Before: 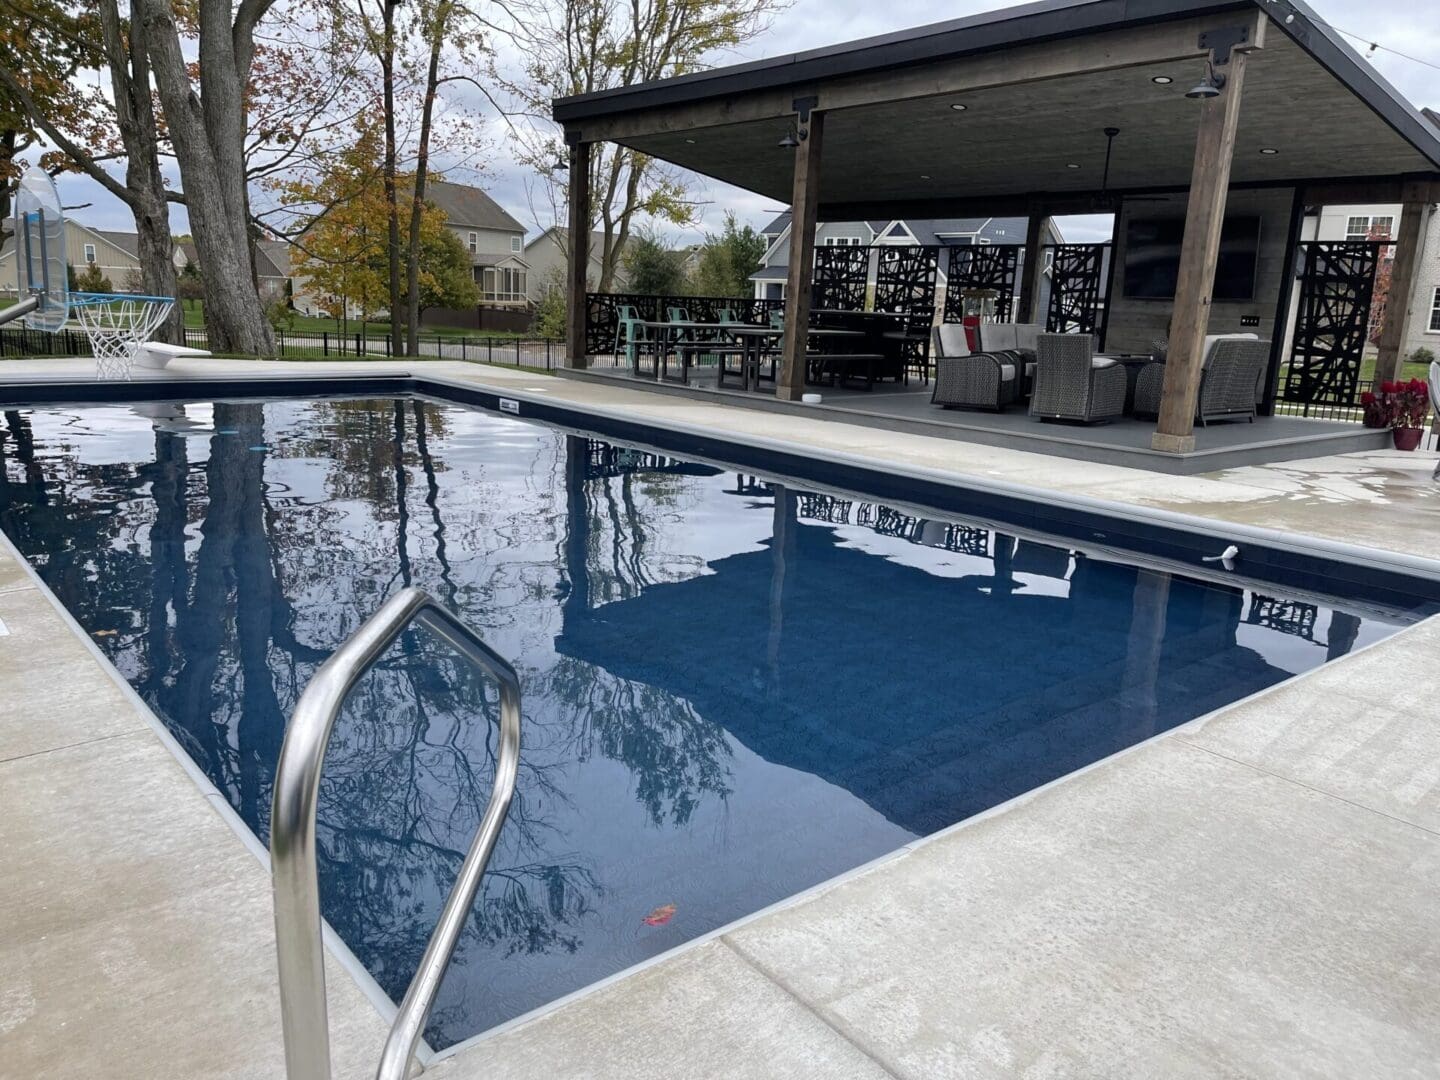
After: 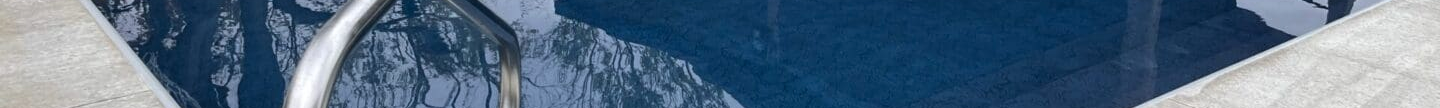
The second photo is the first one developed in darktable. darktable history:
crop and rotate: top 59.084%, bottom 30.916%
color balance: contrast 10%
exposure: exposure -0.242 EV, compensate highlight preservation false
